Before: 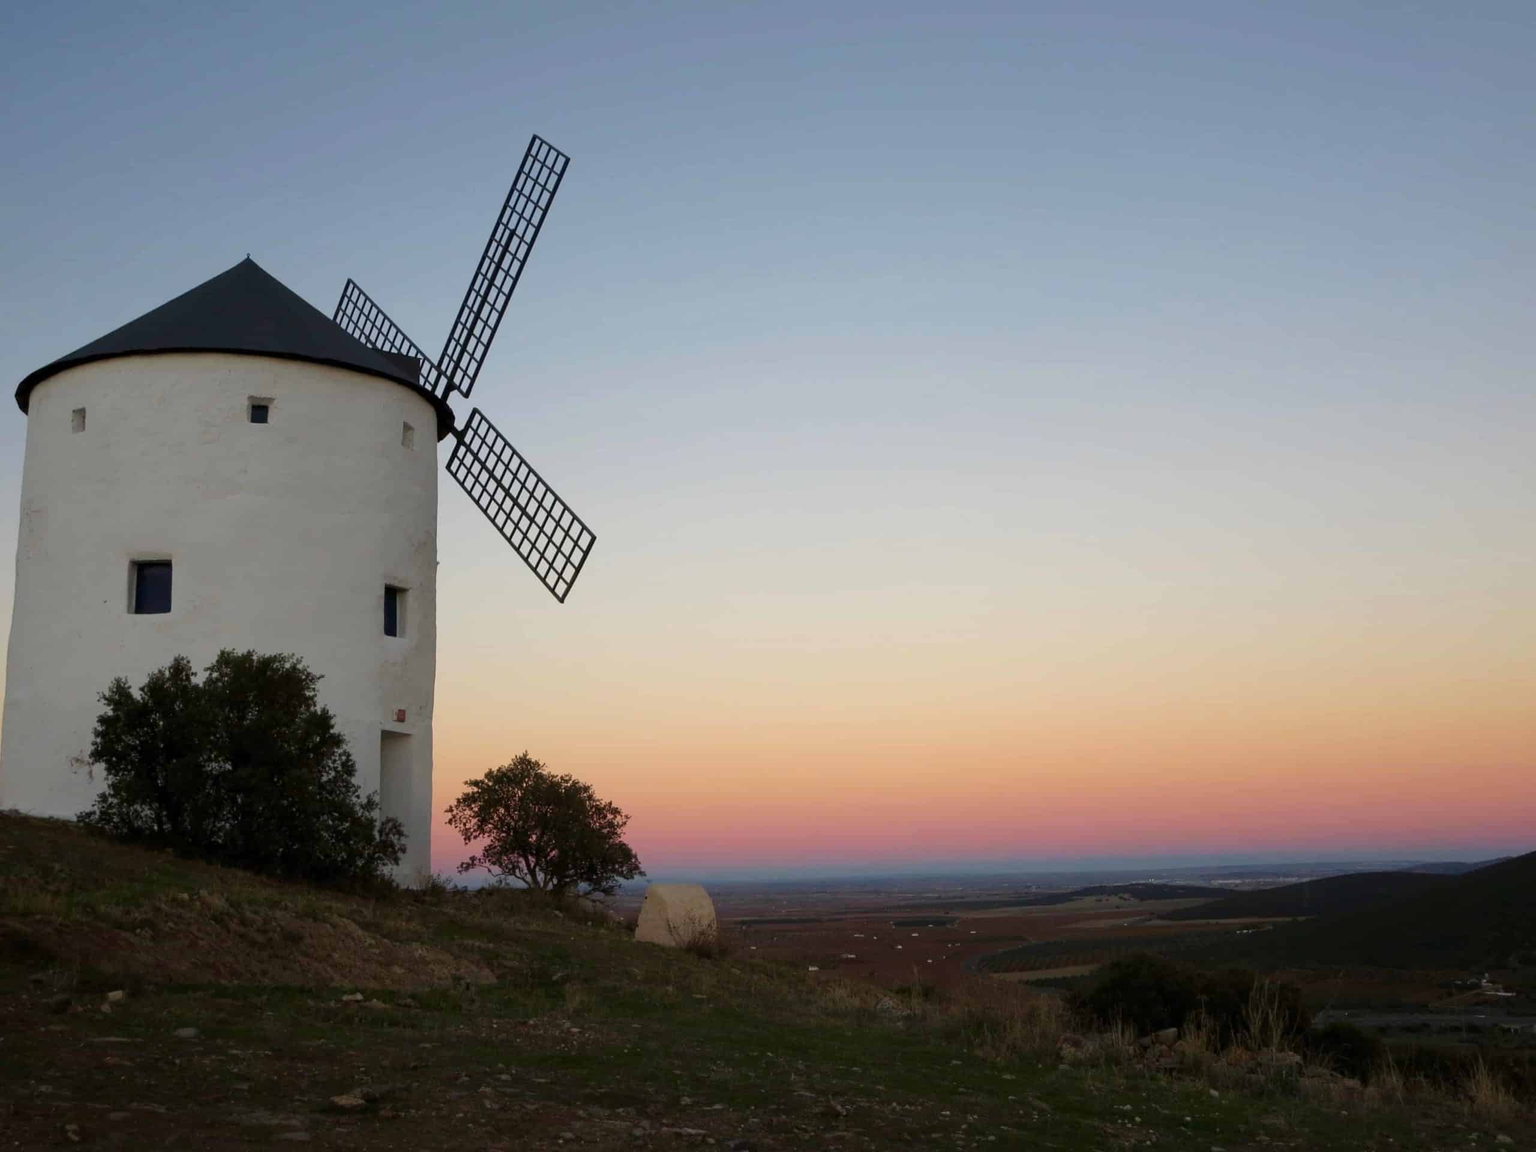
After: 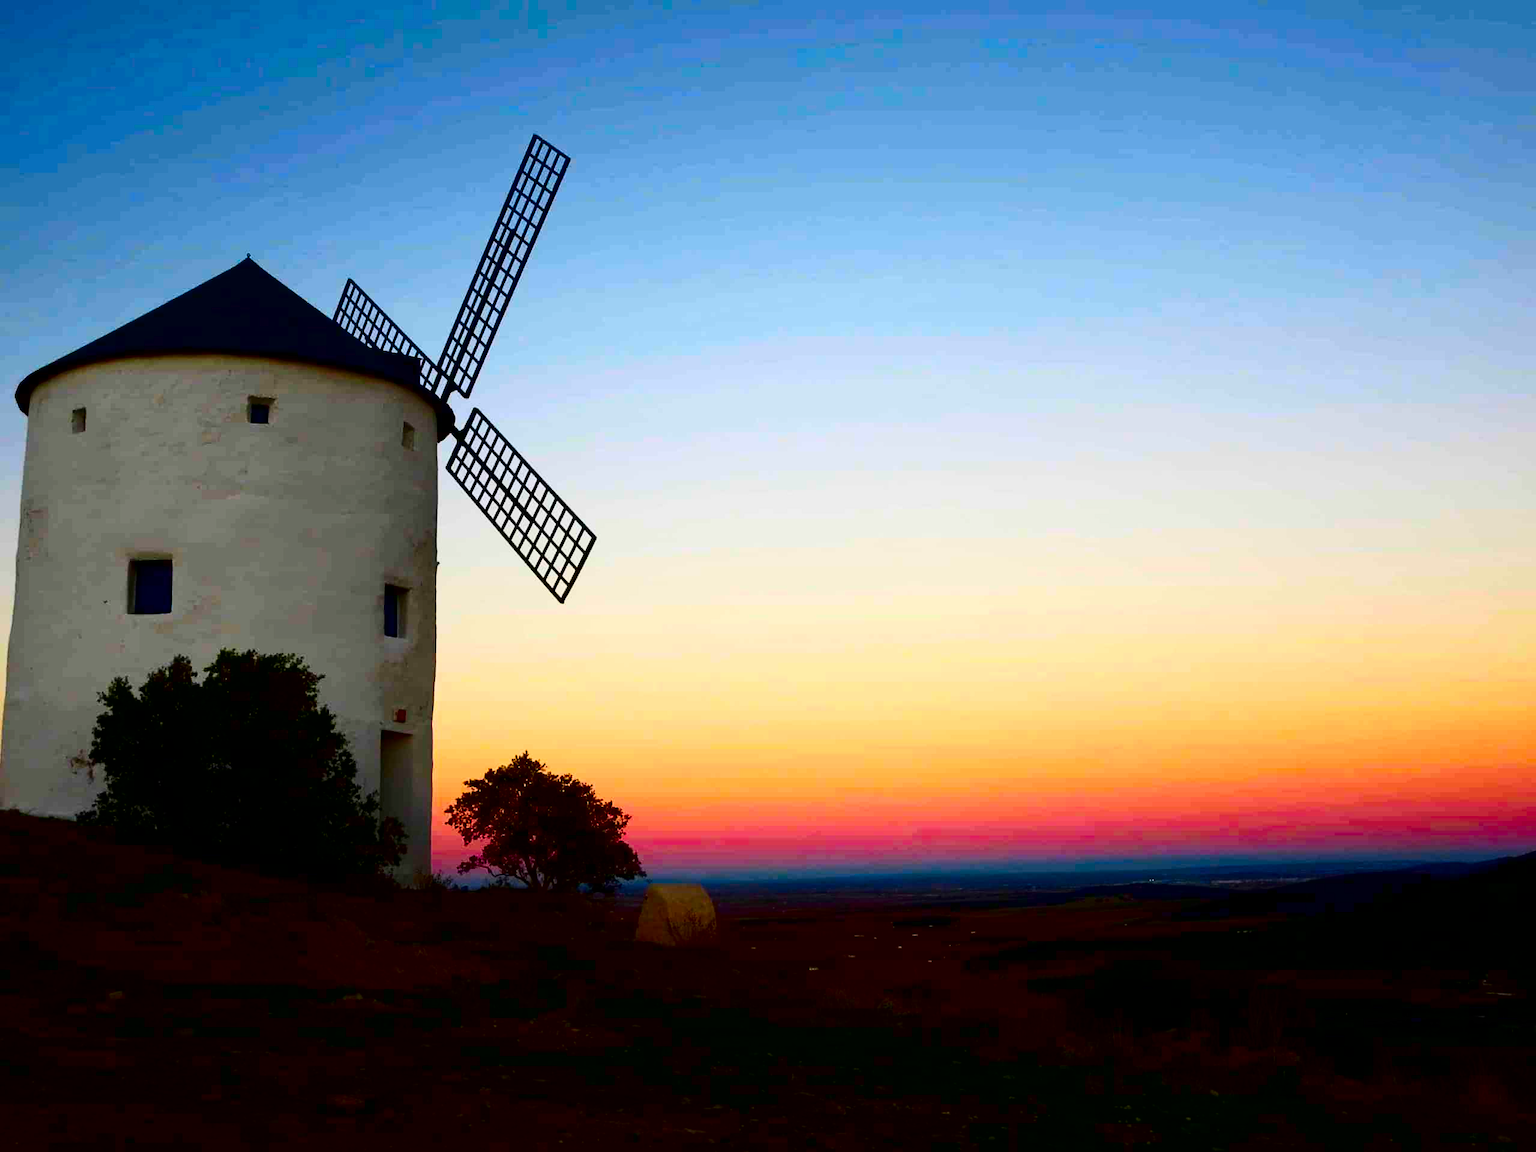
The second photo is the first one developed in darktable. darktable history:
base curve: curves: ch0 [(0, 0) (0.026, 0.03) (0.109, 0.232) (0.351, 0.748) (0.669, 0.968) (1, 1)]
contrast brightness saturation: brightness -0.999, saturation 0.986
